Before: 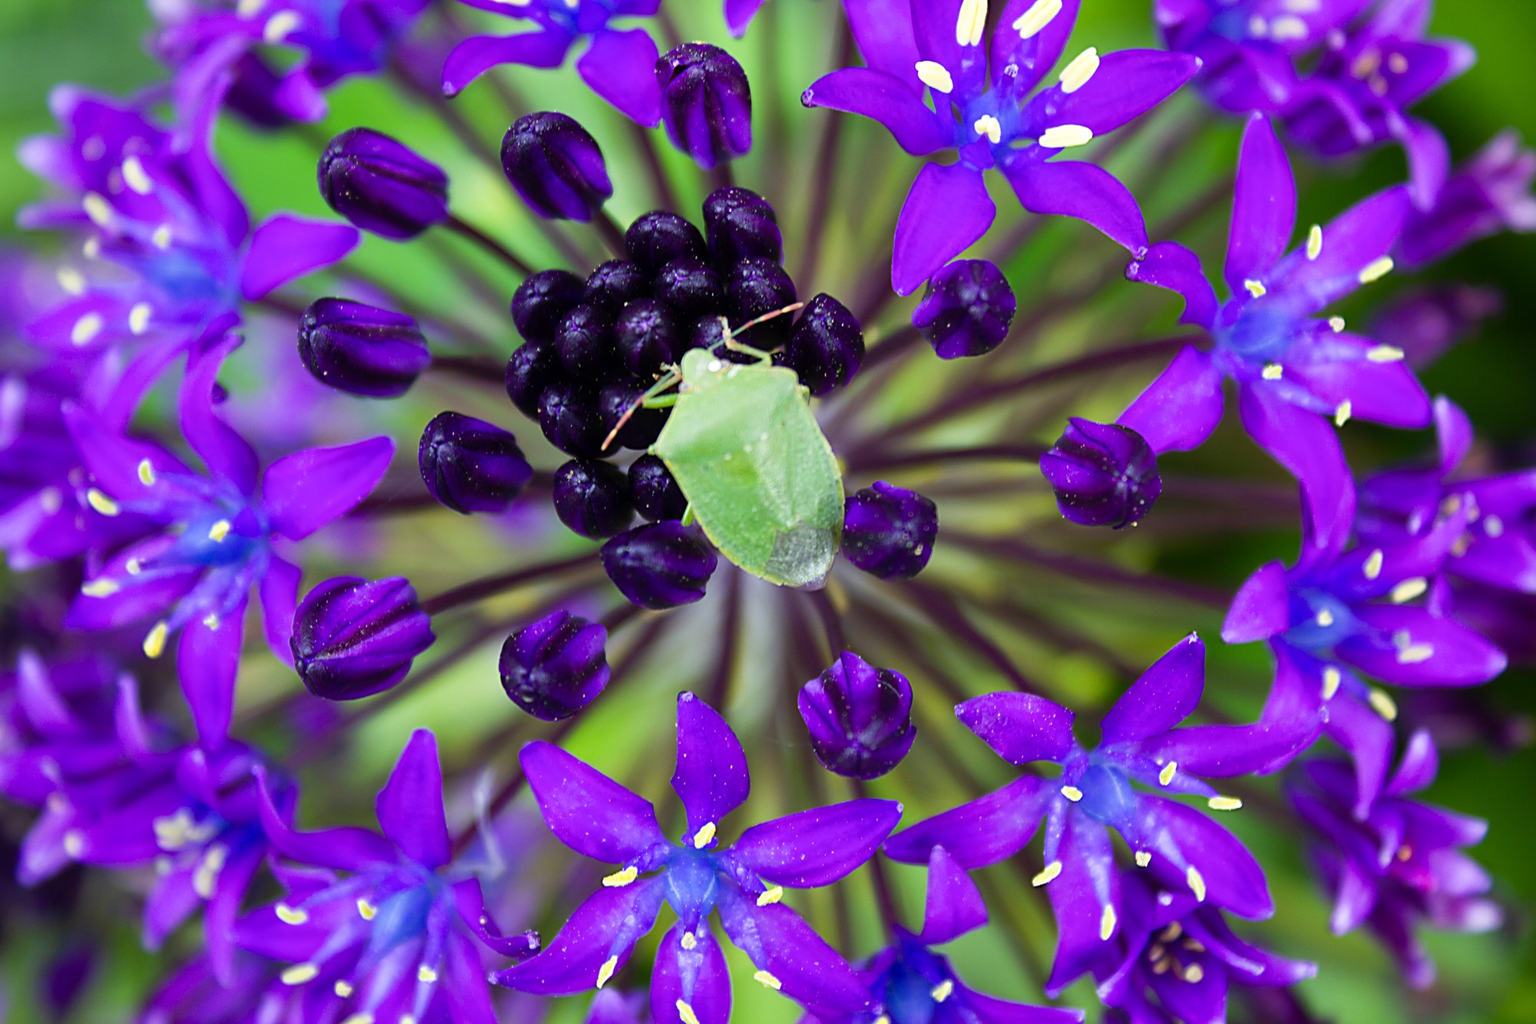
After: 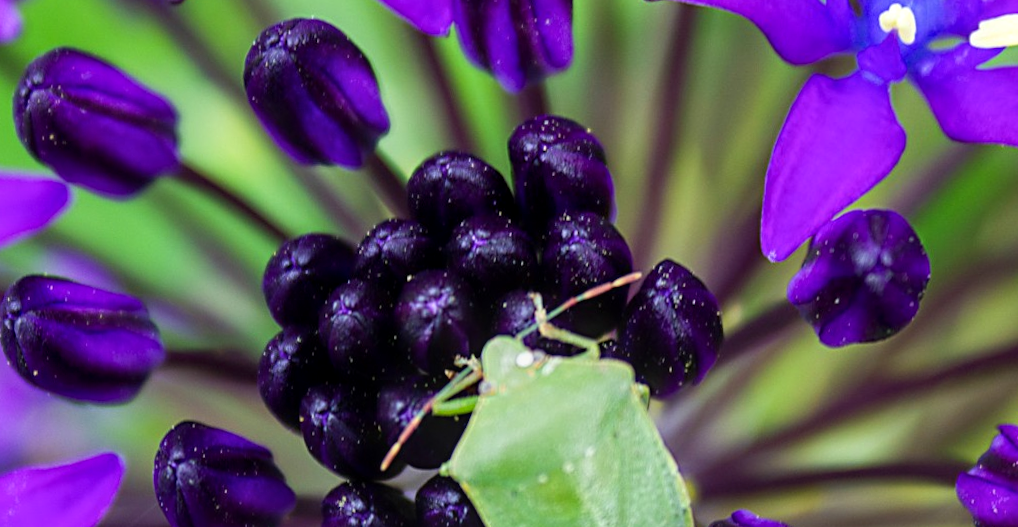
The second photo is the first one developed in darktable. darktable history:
local contrast: on, module defaults
crop: left 15.306%, top 9.065%, right 30.789%, bottom 48.638%
rotate and perspective: rotation 0.062°, lens shift (vertical) 0.115, lens shift (horizontal) -0.133, crop left 0.047, crop right 0.94, crop top 0.061, crop bottom 0.94
